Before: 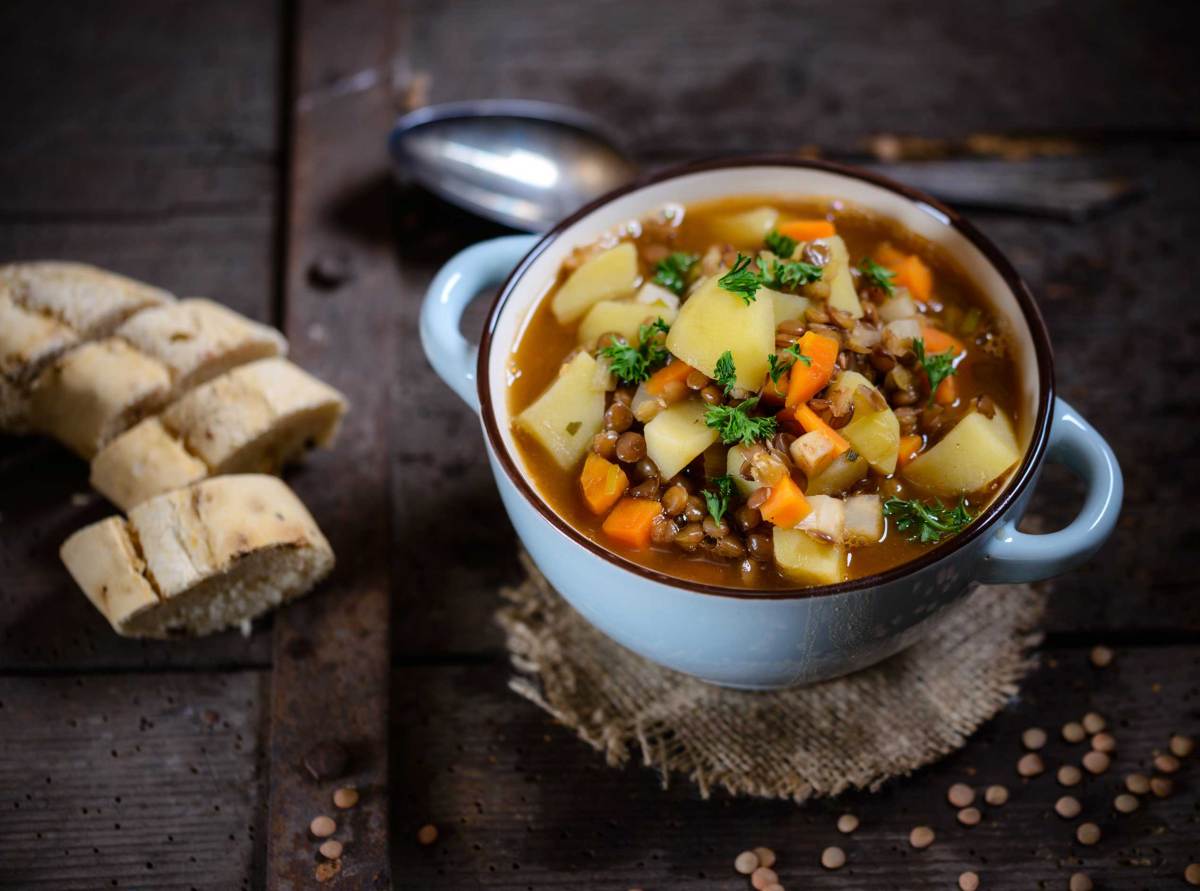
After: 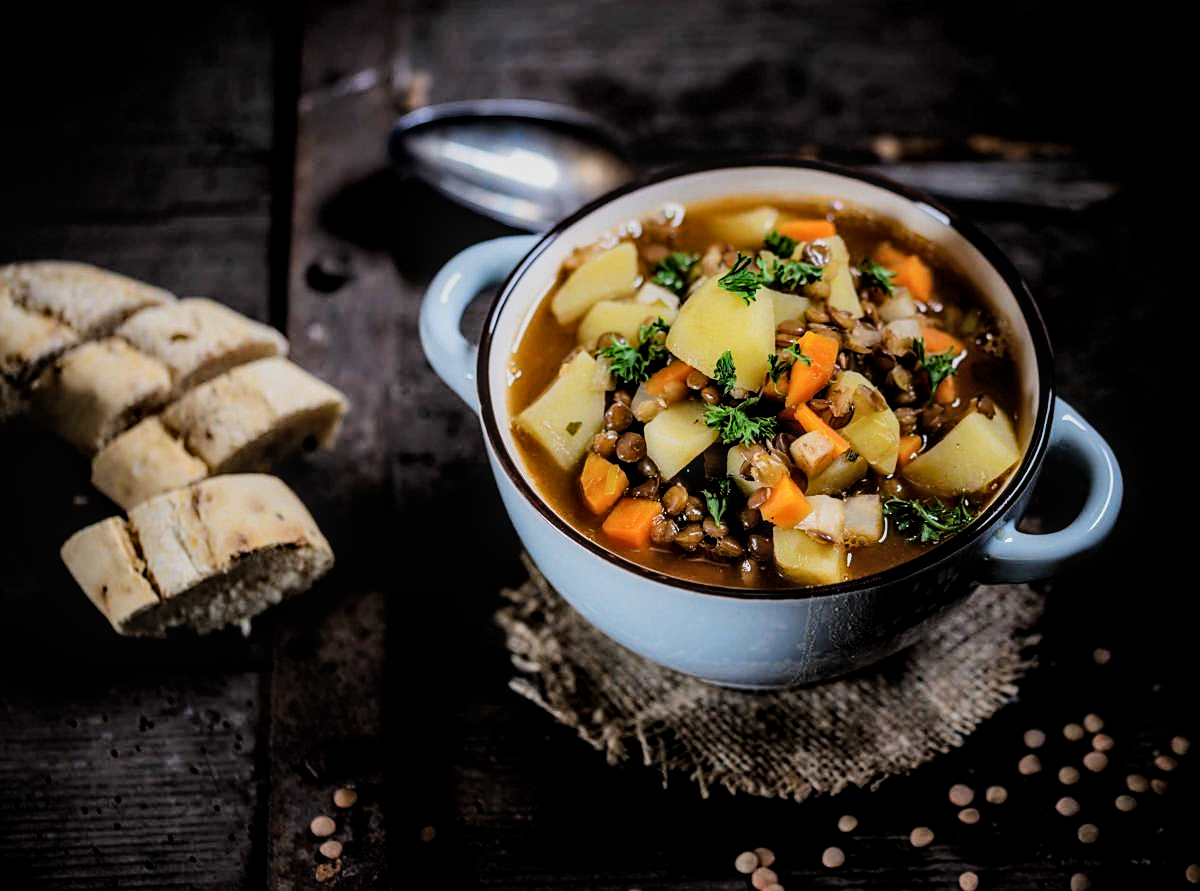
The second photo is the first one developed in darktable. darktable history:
local contrast: on, module defaults
sharpen: on, module defaults
filmic rgb: black relative exposure -5.15 EV, white relative exposure 3.98 EV, hardness 2.88, contrast 1.397, highlights saturation mix -28.86%
